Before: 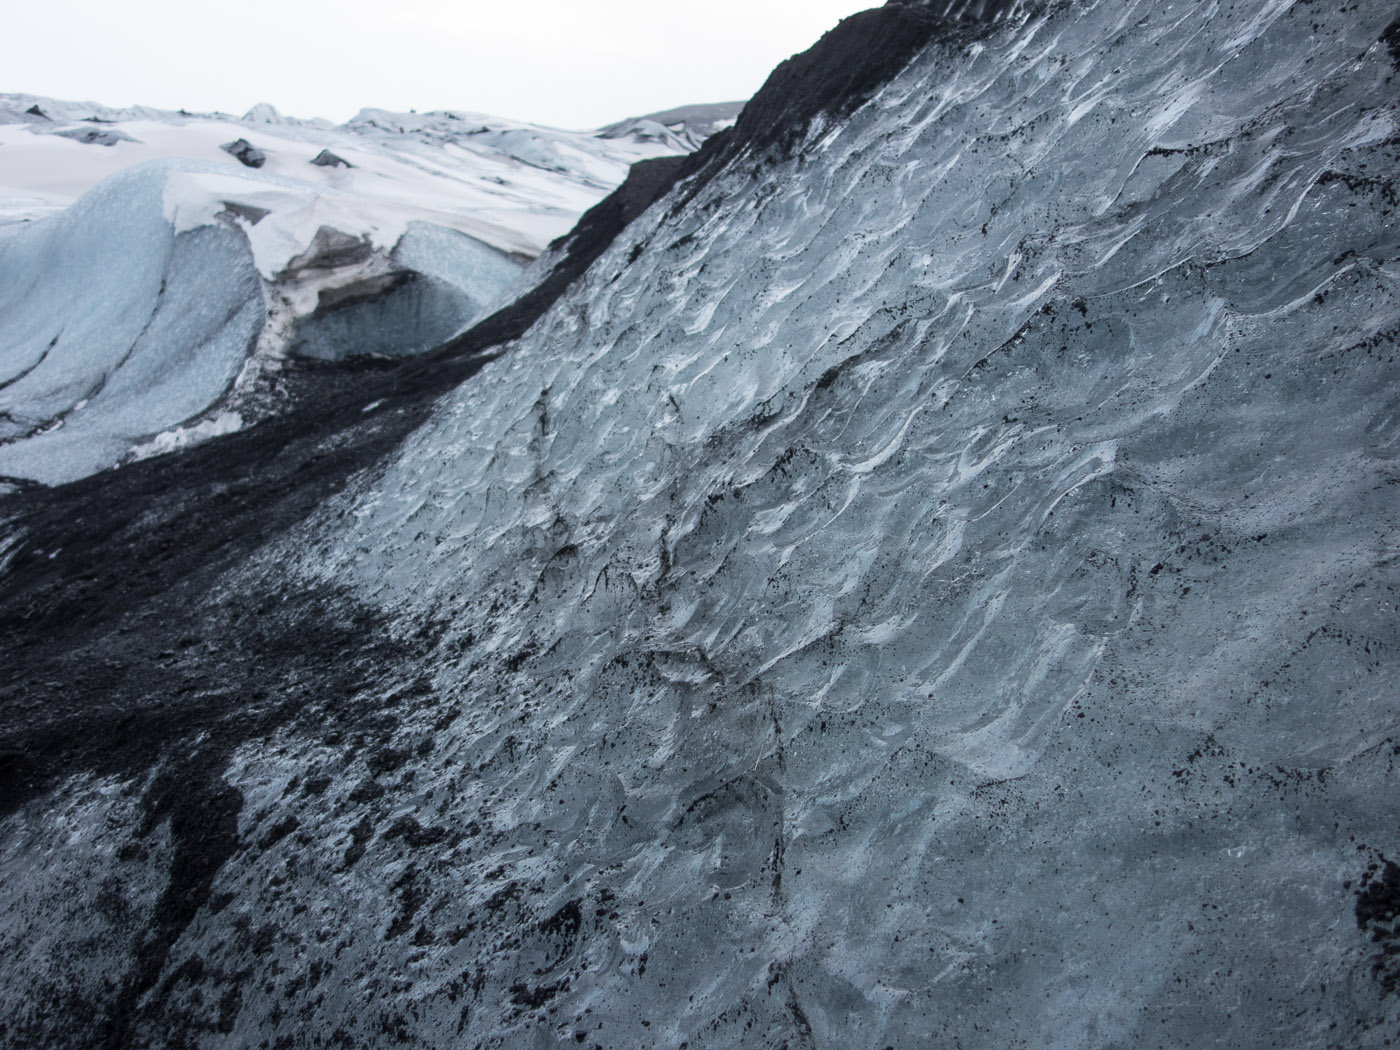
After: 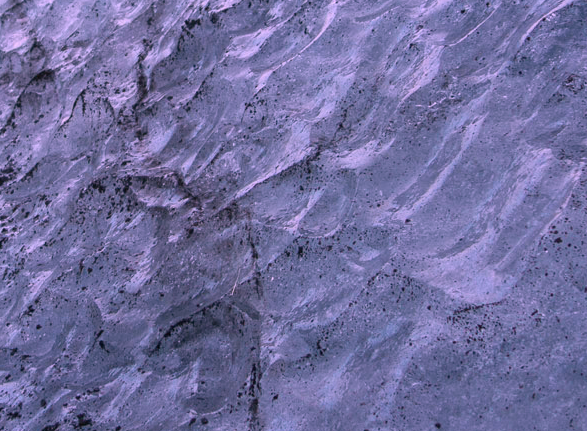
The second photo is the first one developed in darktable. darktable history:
color correction: highlights a* 19.23, highlights b* -12.02, saturation 1.68
crop: left 37.368%, top 45.247%, right 20.657%, bottom 13.696%
